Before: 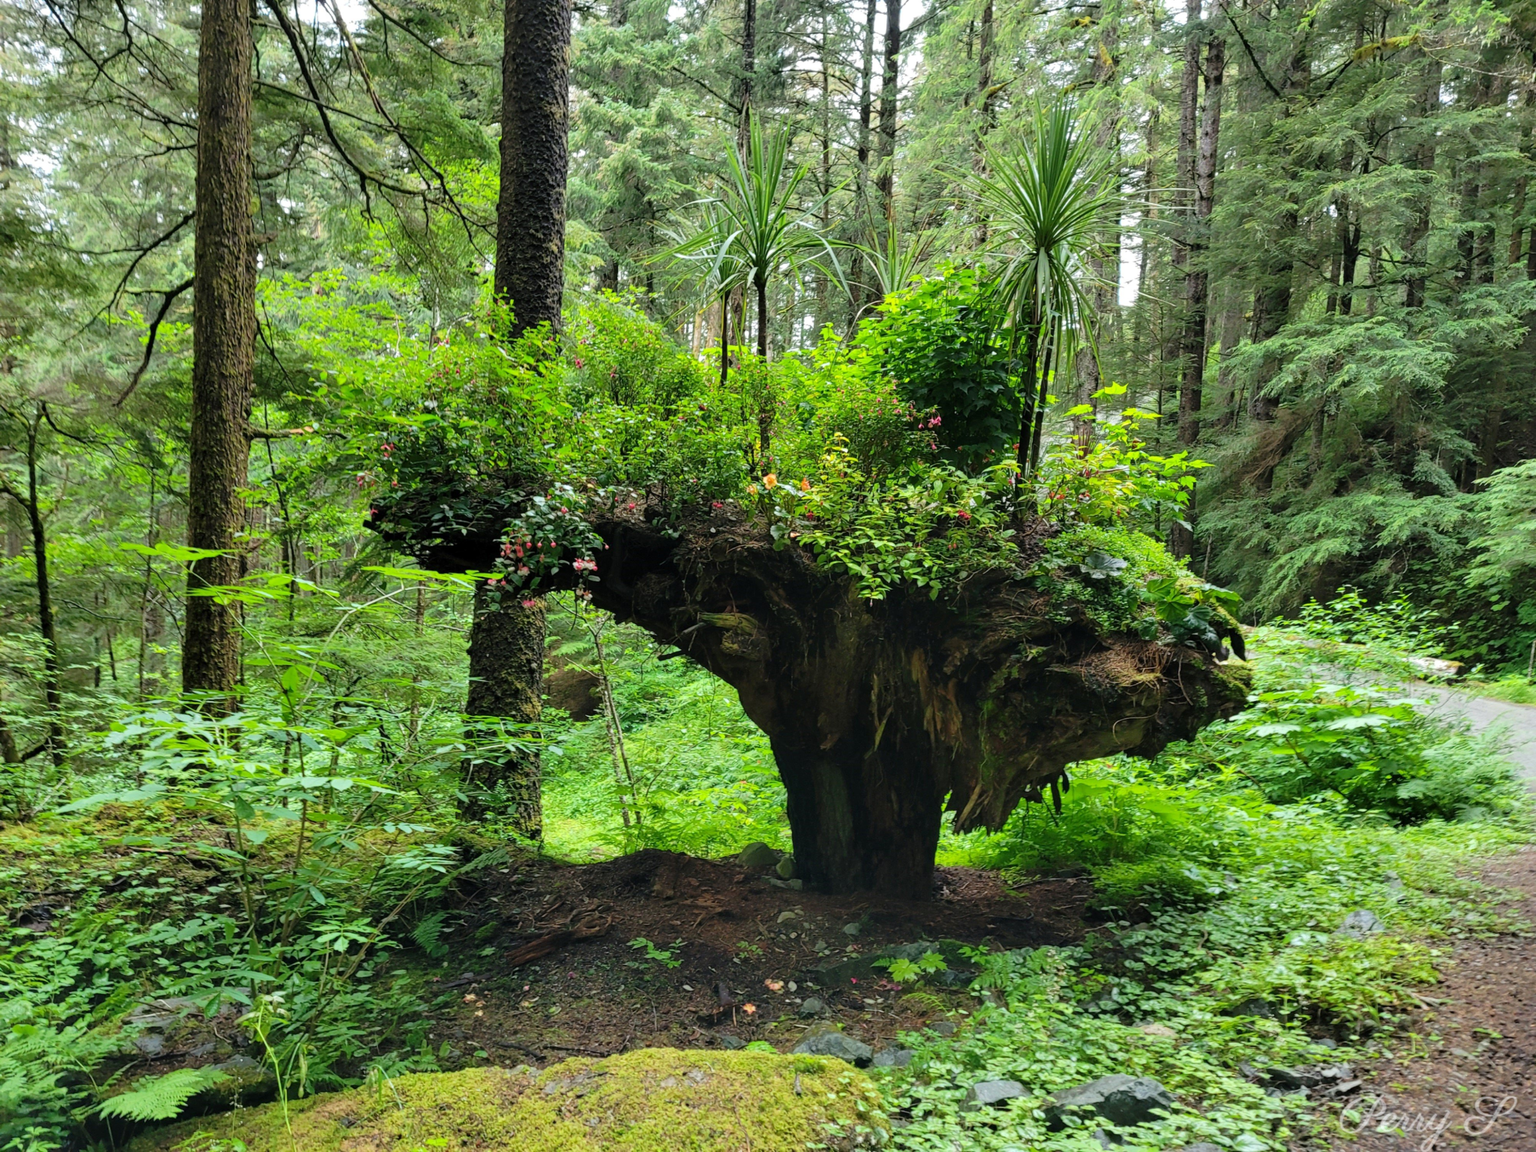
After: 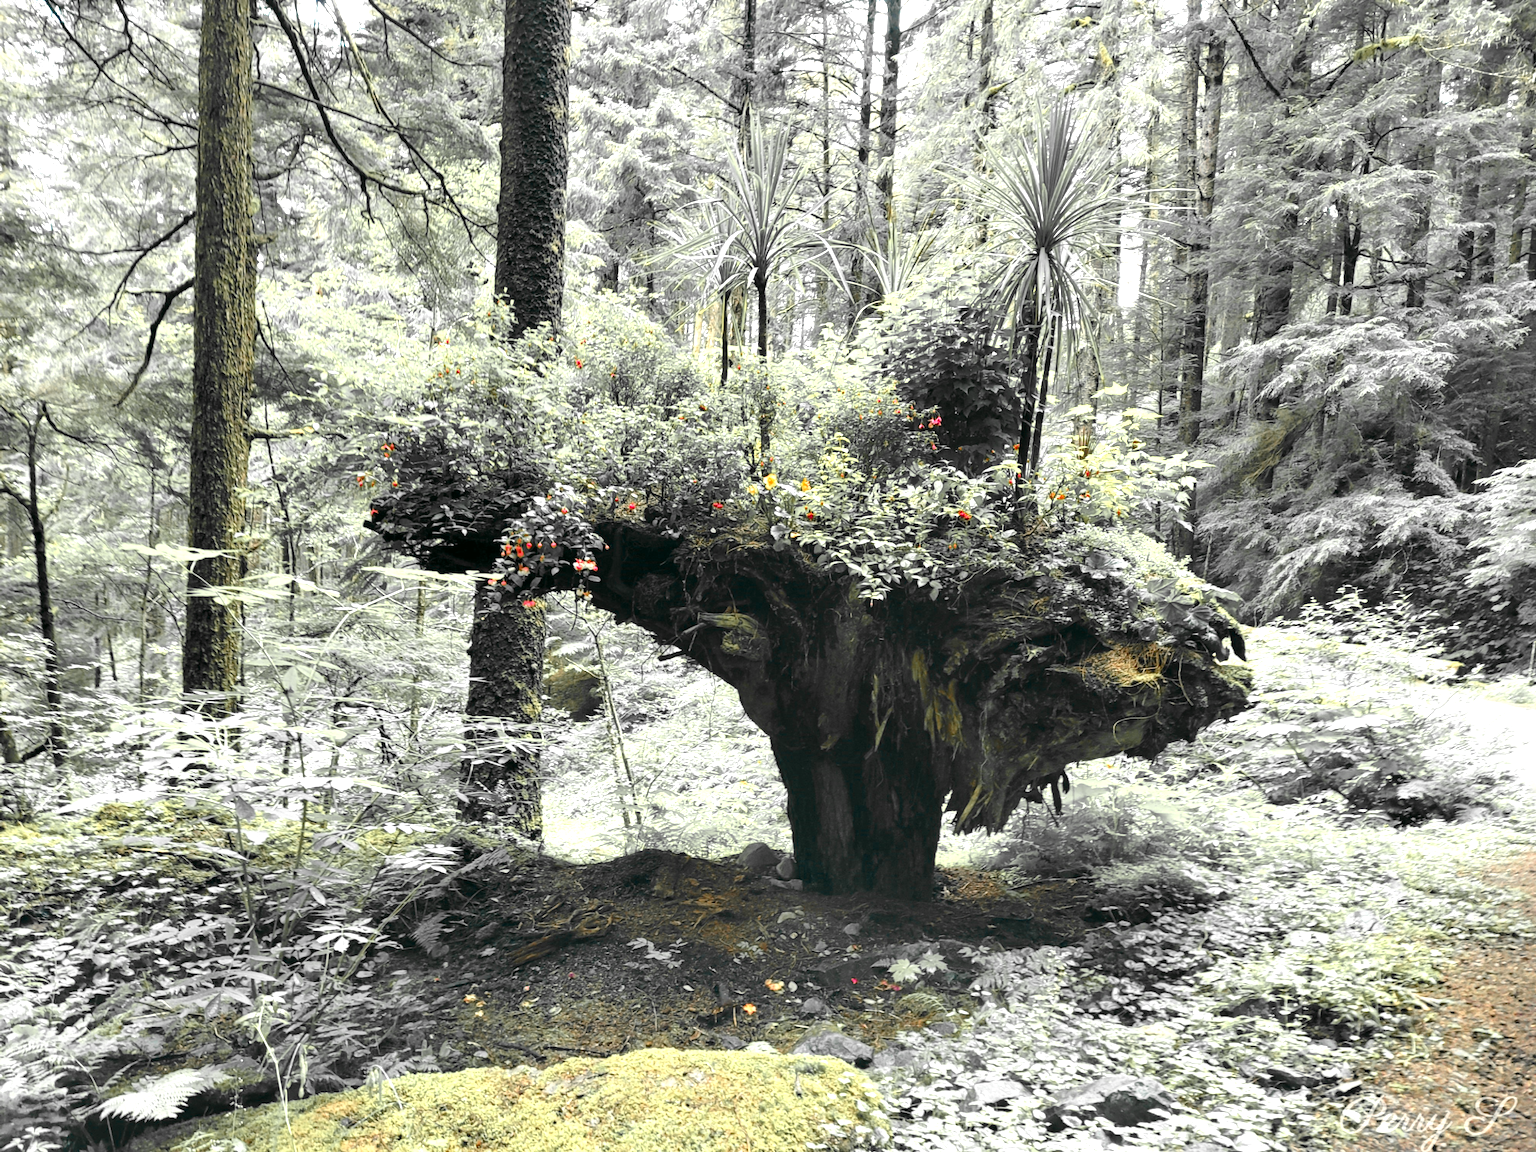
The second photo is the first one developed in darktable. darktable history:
exposure: black level correction 0, exposure 1 EV, compensate highlight preservation false
color correction: highlights a* -0.528, highlights b* 9.41, shadows a* -9.52, shadows b* 1.01
color zones: curves: ch1 [(0, 0.679) (0.143, 0.647) (0.286, 0.261) (0.378, -0.011) (0.571, 0.396) (0.714, 0.399) (0.857, 0.406) (1, 0.679)]
color balance rgb: perceptual saturation grading › global saturation 0.365%, perceptual saturation grading › highlights -14.882%, perceptual saturation grading › shadows 24.603%, global vibrance 20%
